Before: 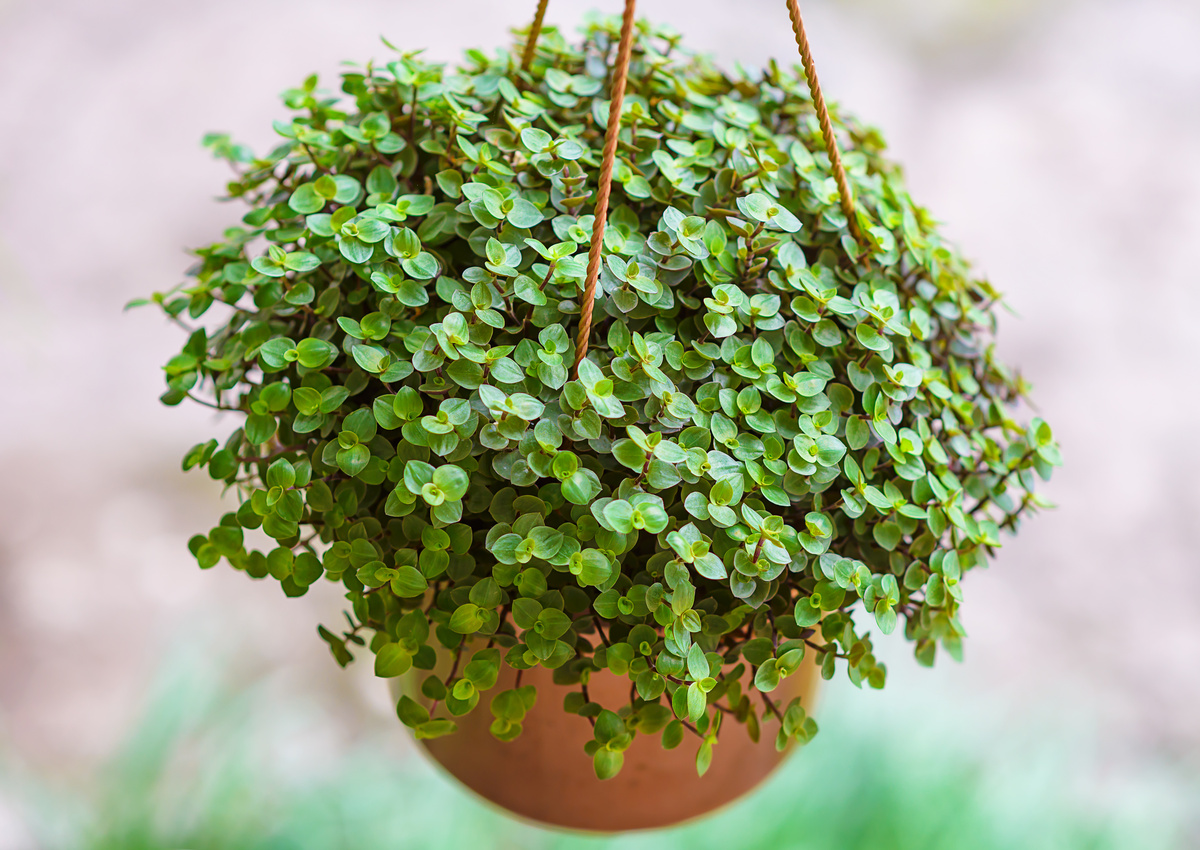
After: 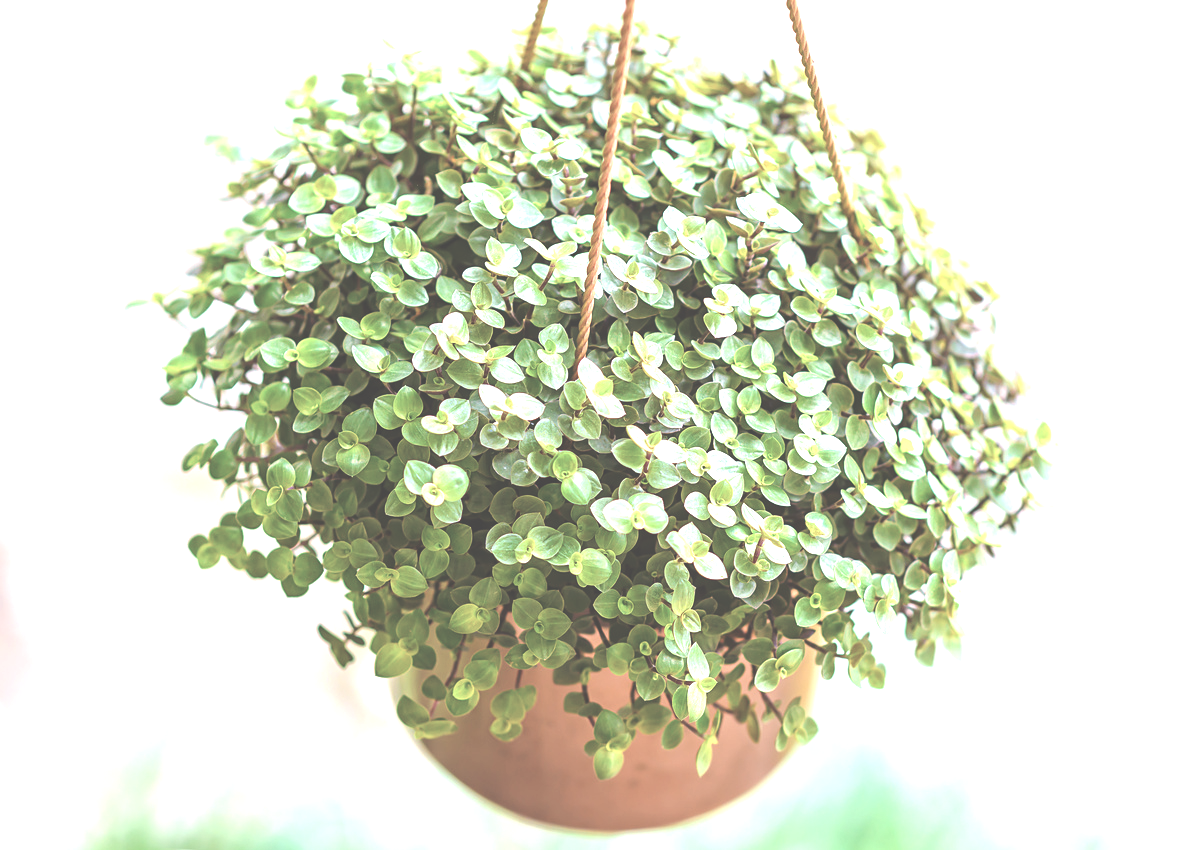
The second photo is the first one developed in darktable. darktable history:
exposure: black level correction -0.023, exposure 1.397 EV, compensate highlight preservation false
contrast brightness saturation: contrast -0.05, saturation -0.41
